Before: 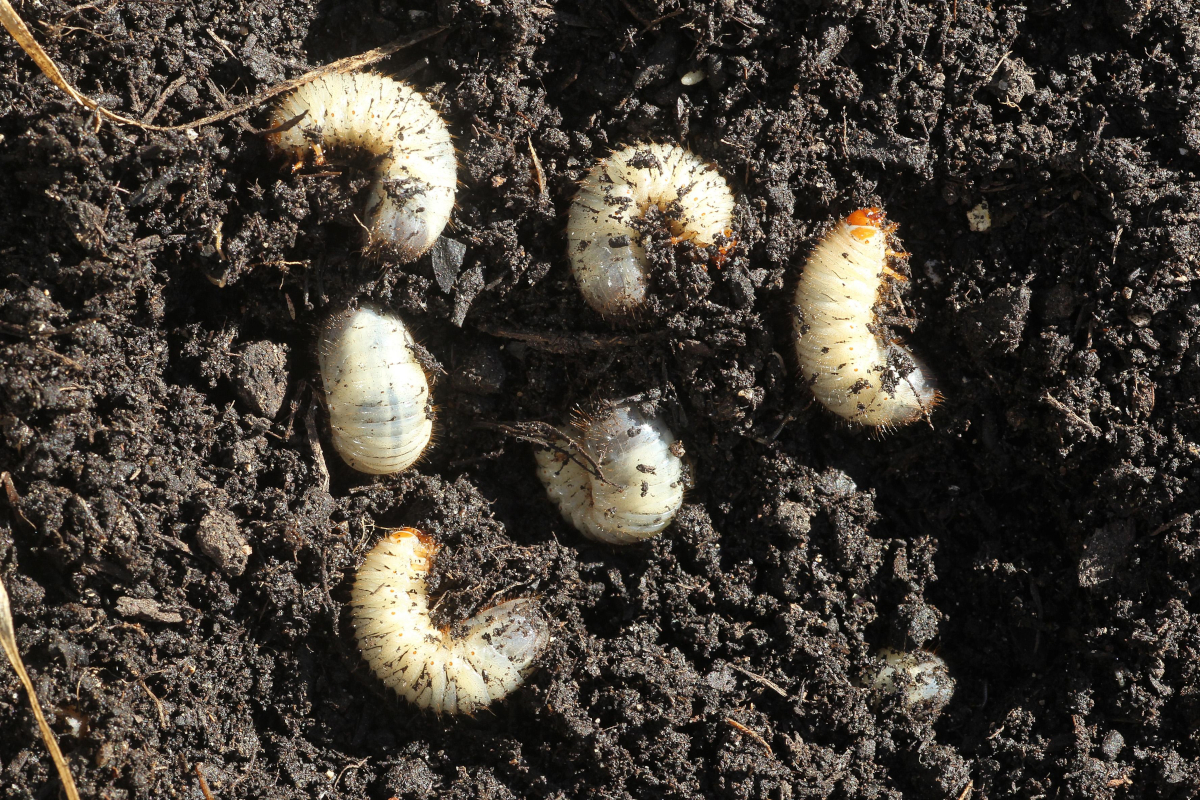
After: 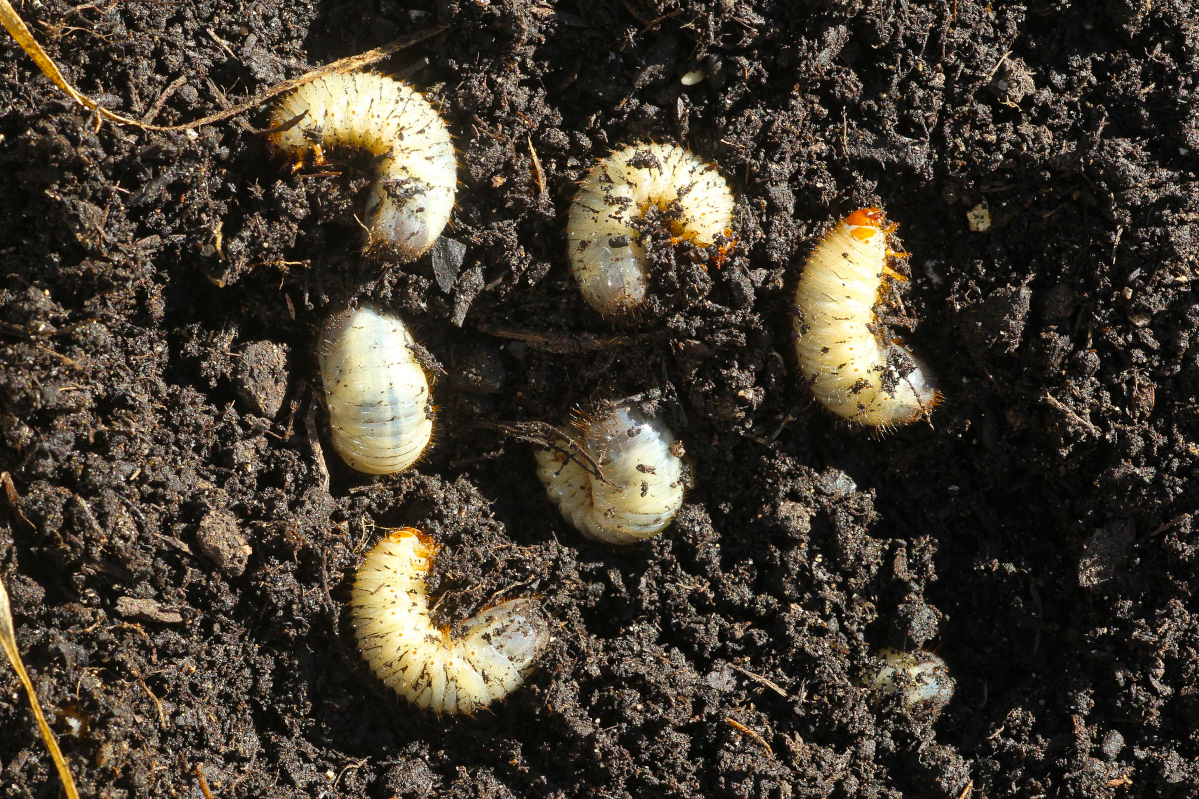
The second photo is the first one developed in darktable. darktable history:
crop: left 0.021%
color balance rgb: shadows lift › chroma 0.653%, shadows lift › hue 111.39°, perceptual saturation grading › global saturation 30.389%, global vibrance 20%
